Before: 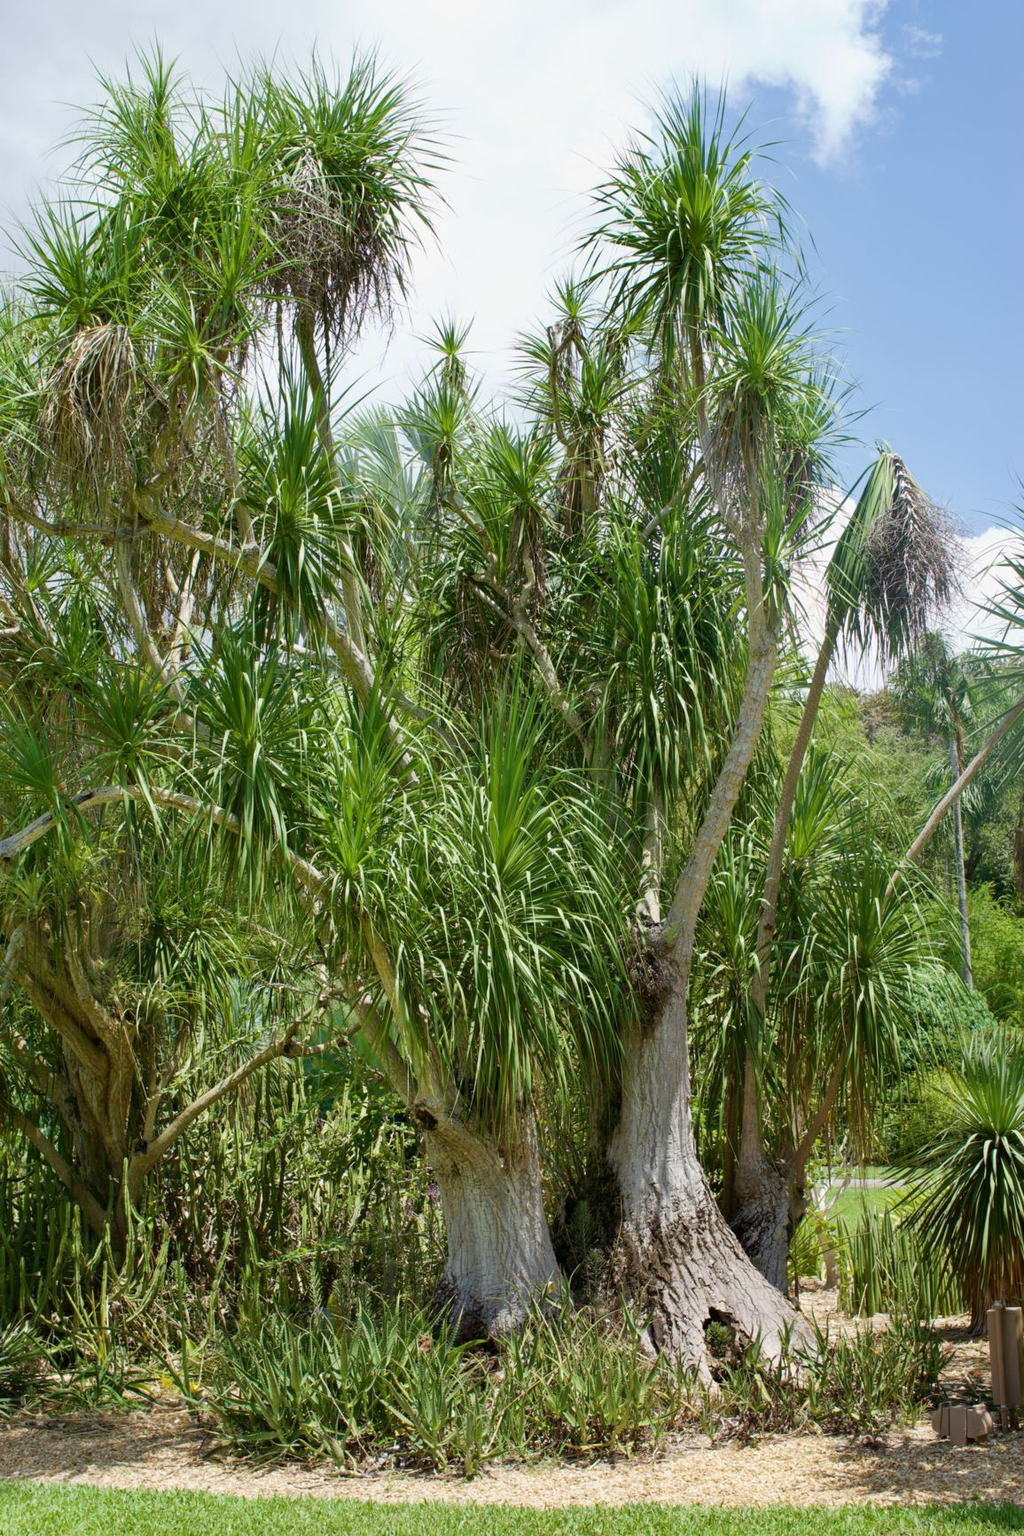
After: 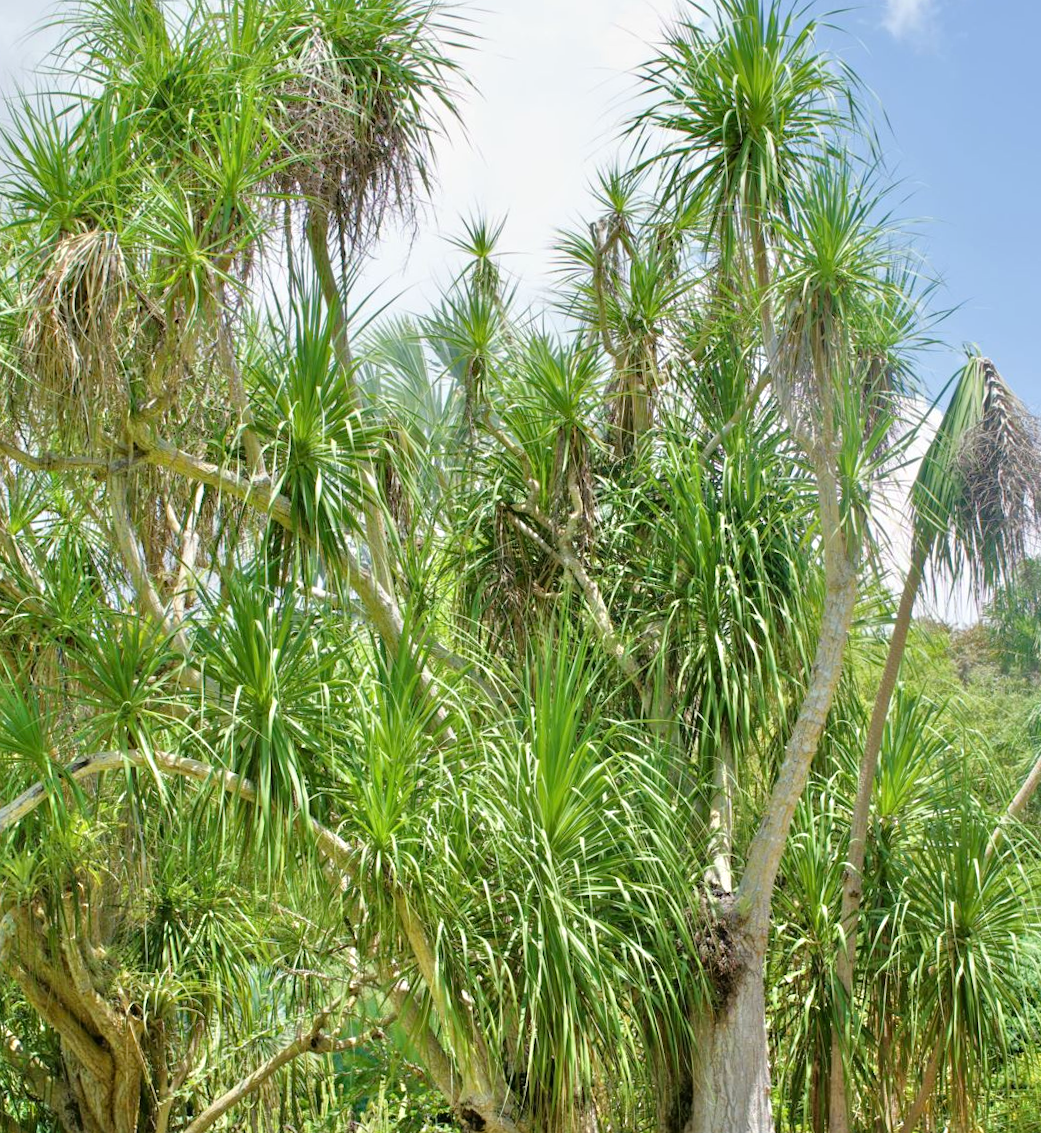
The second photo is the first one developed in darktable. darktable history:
rotate and perspective: rotation -1.24°, automatic cropping off
tone equalizer: -7 EV 0.15 EV, -6 EV 0.6 EV, -5 EV 1.15 EV, -4 EV 1.33 EV, -3 EV 1.15 EV, -2 EV 0.6 EV, -1 EV 0.15 EV, mask exposure compensation -0.5 EV
crop: left 3.015%, top 8.969%, right 9.647%, bottom 26.457%
